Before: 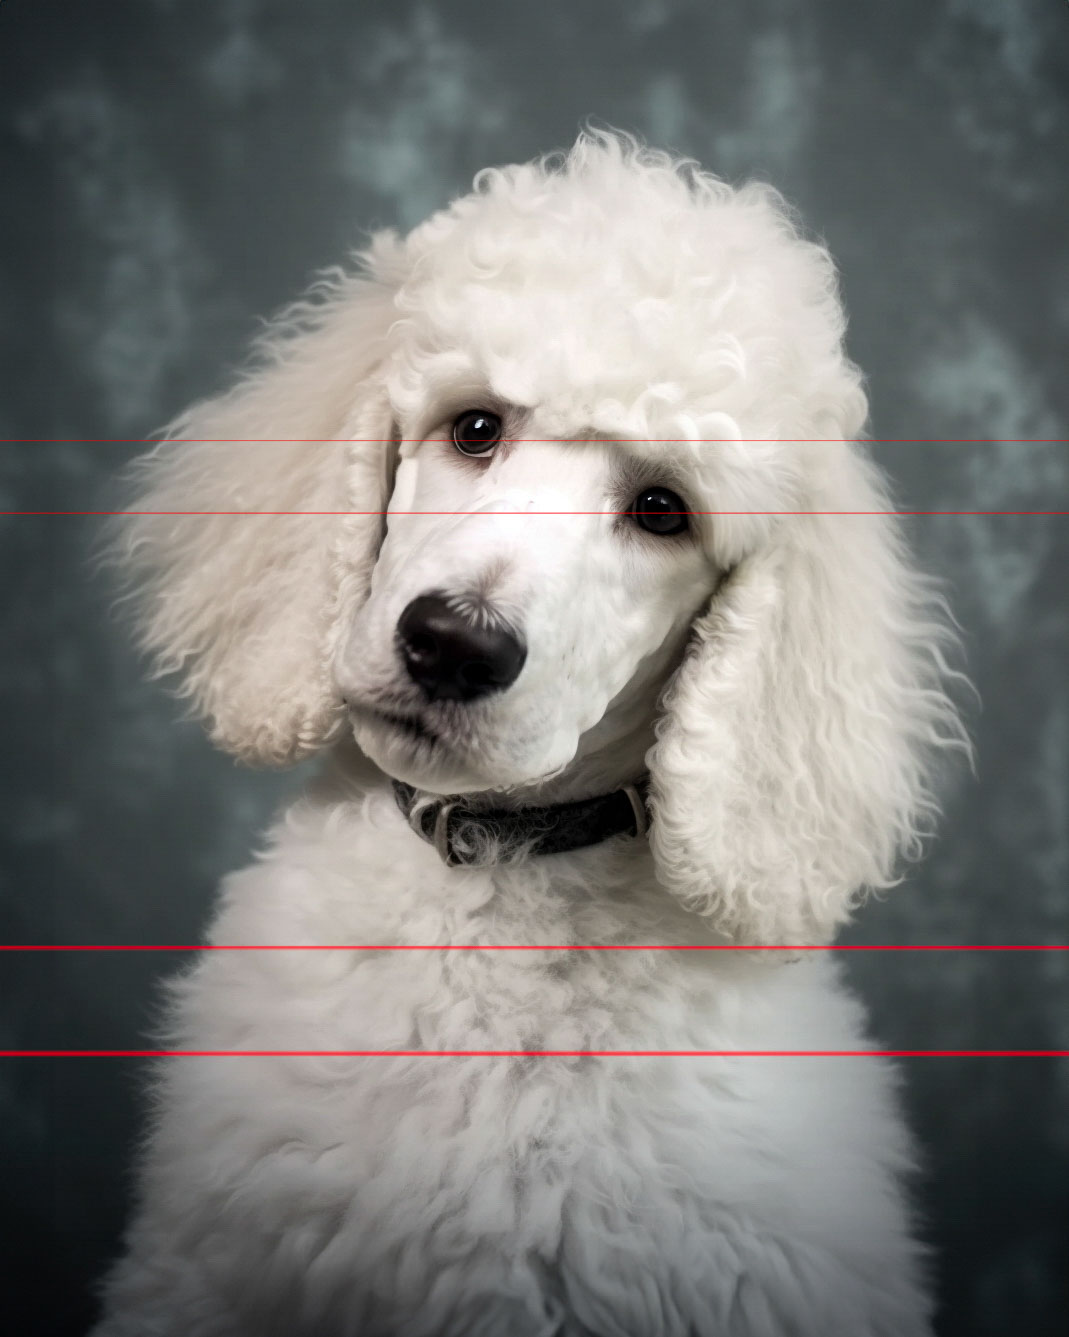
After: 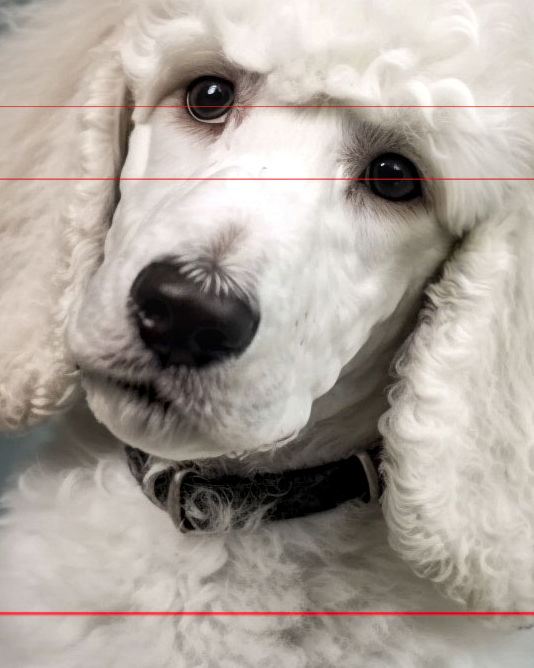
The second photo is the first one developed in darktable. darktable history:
crop: left 25%, top 25%, right 25%, bottom 25%
local contrast: on, module defaults
